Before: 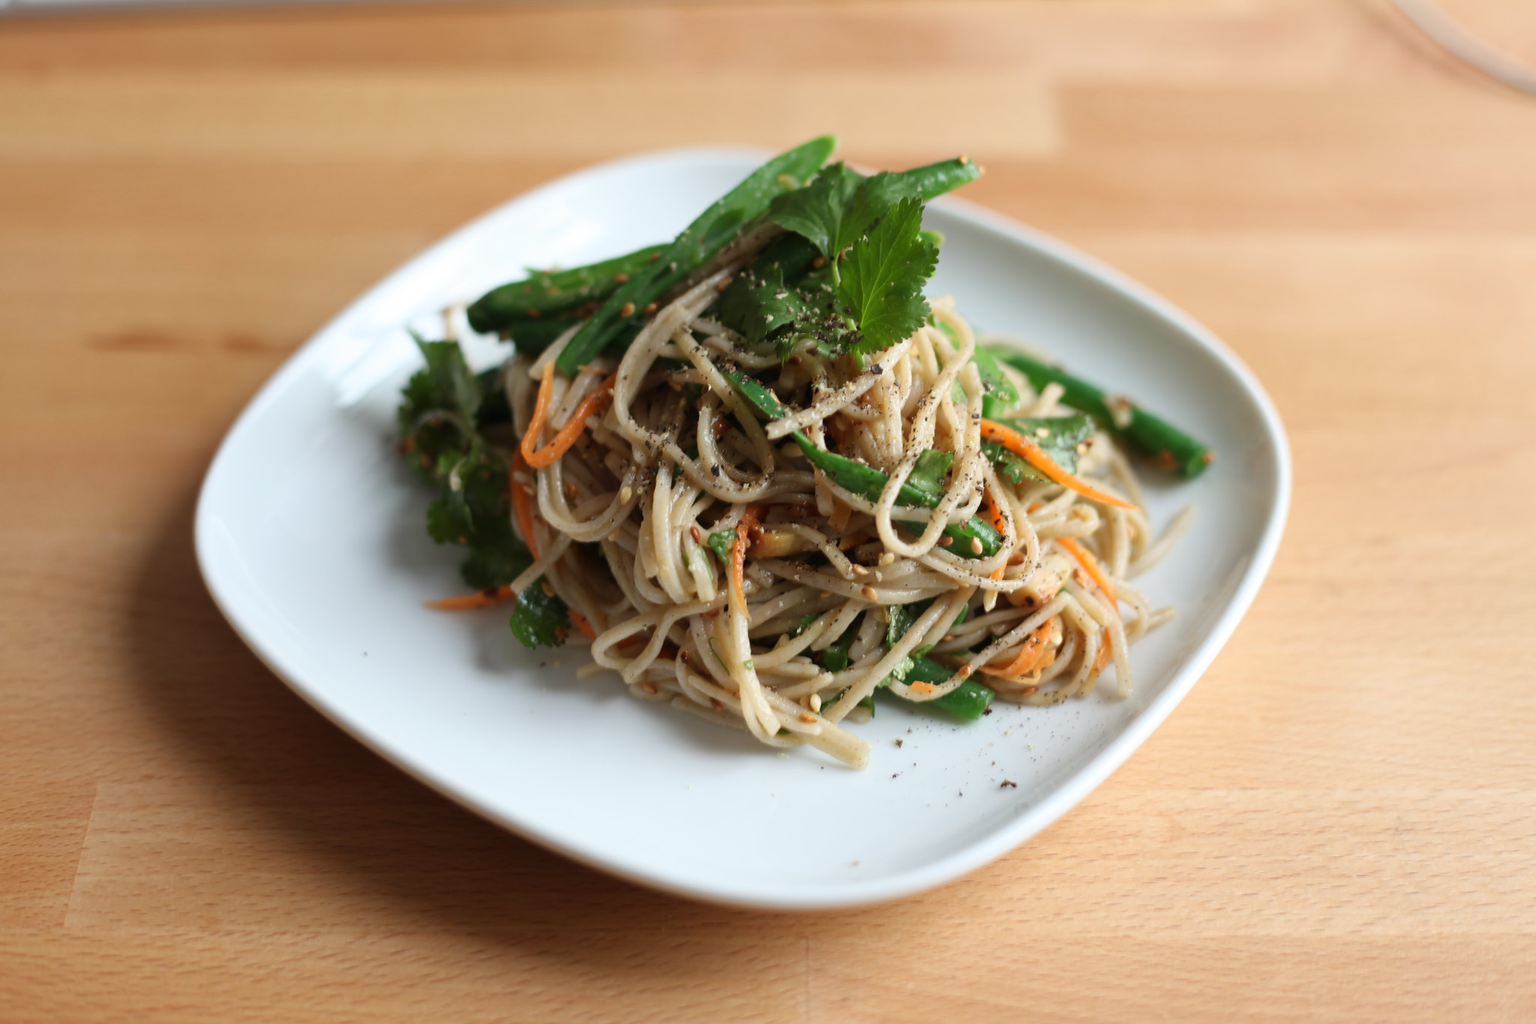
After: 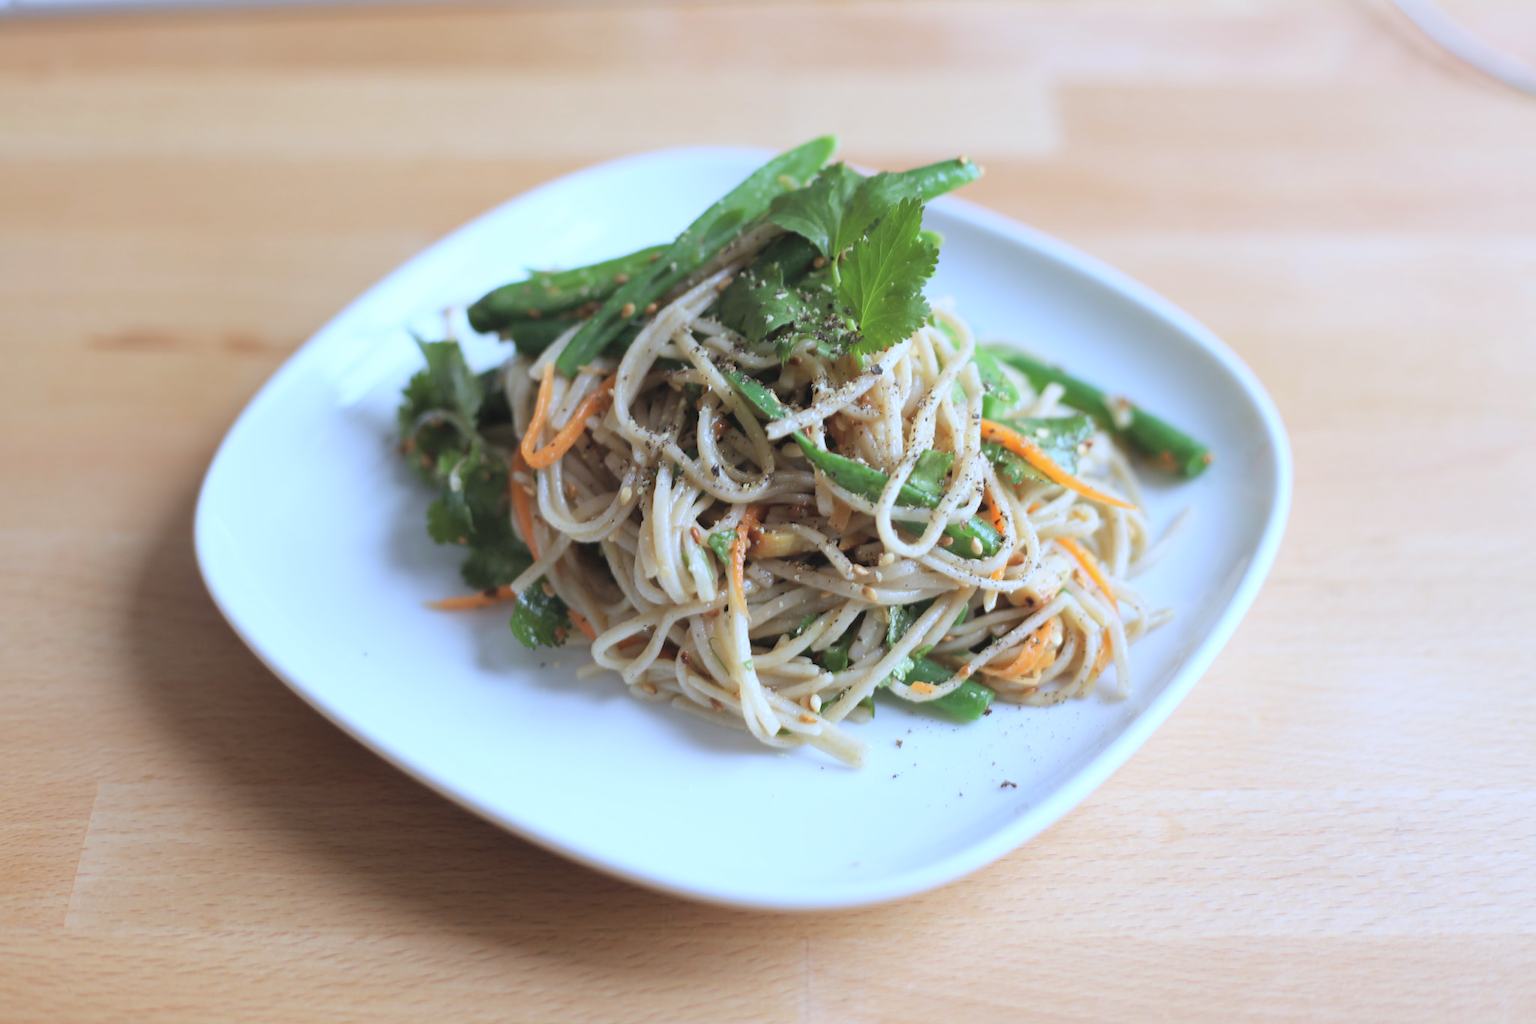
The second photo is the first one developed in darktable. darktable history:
white balance: red 0.871, blue 1.249
contrast brightness saturation: brightness 0.28
